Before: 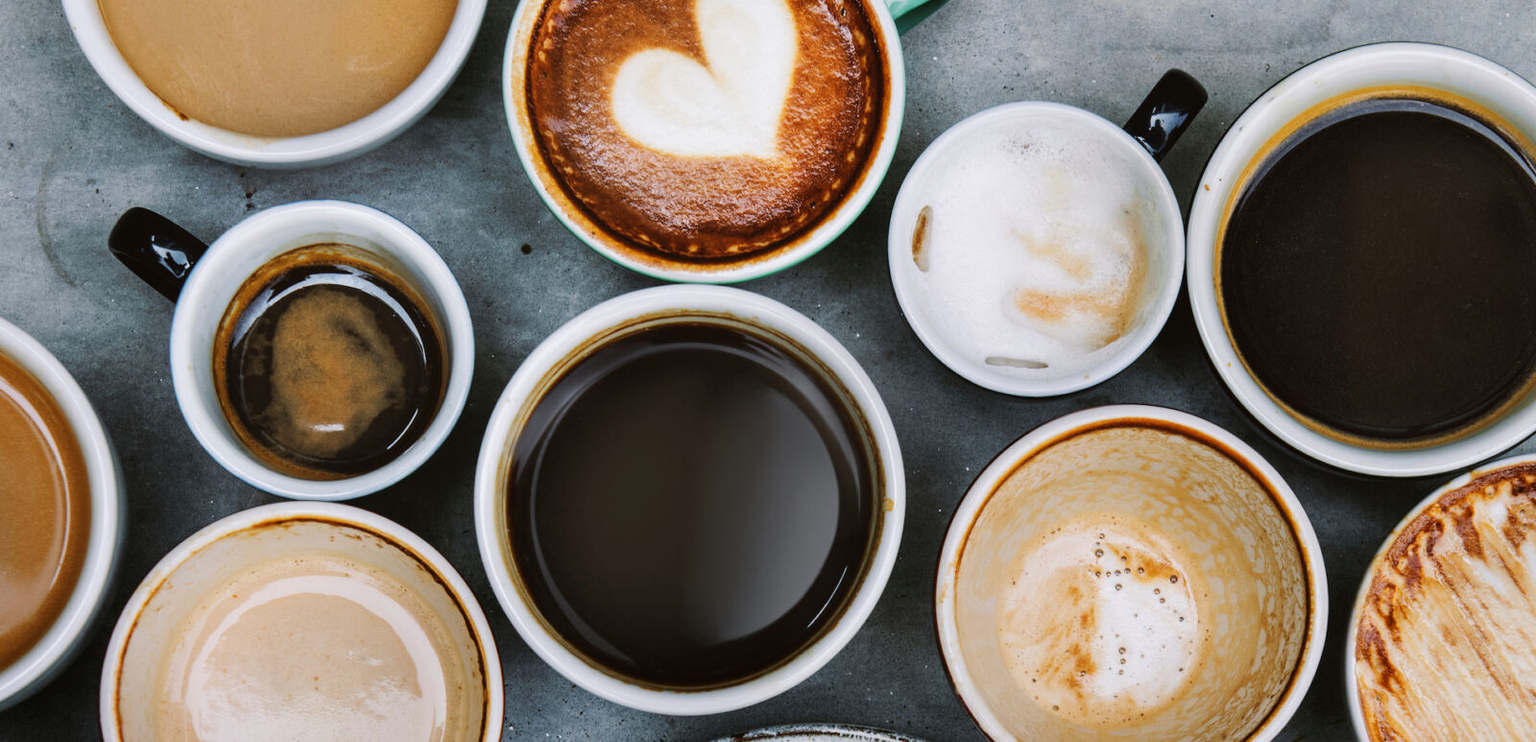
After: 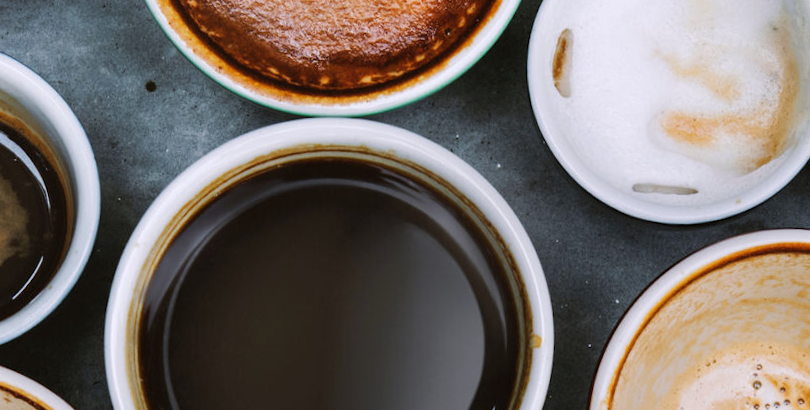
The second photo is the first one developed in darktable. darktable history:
rotate and perspective: rotation -1.75°, automatic cropping off
crop: left 25%, top 25%, right 25%, bottom 25%
white balance: red 1.004, blue 1.024
